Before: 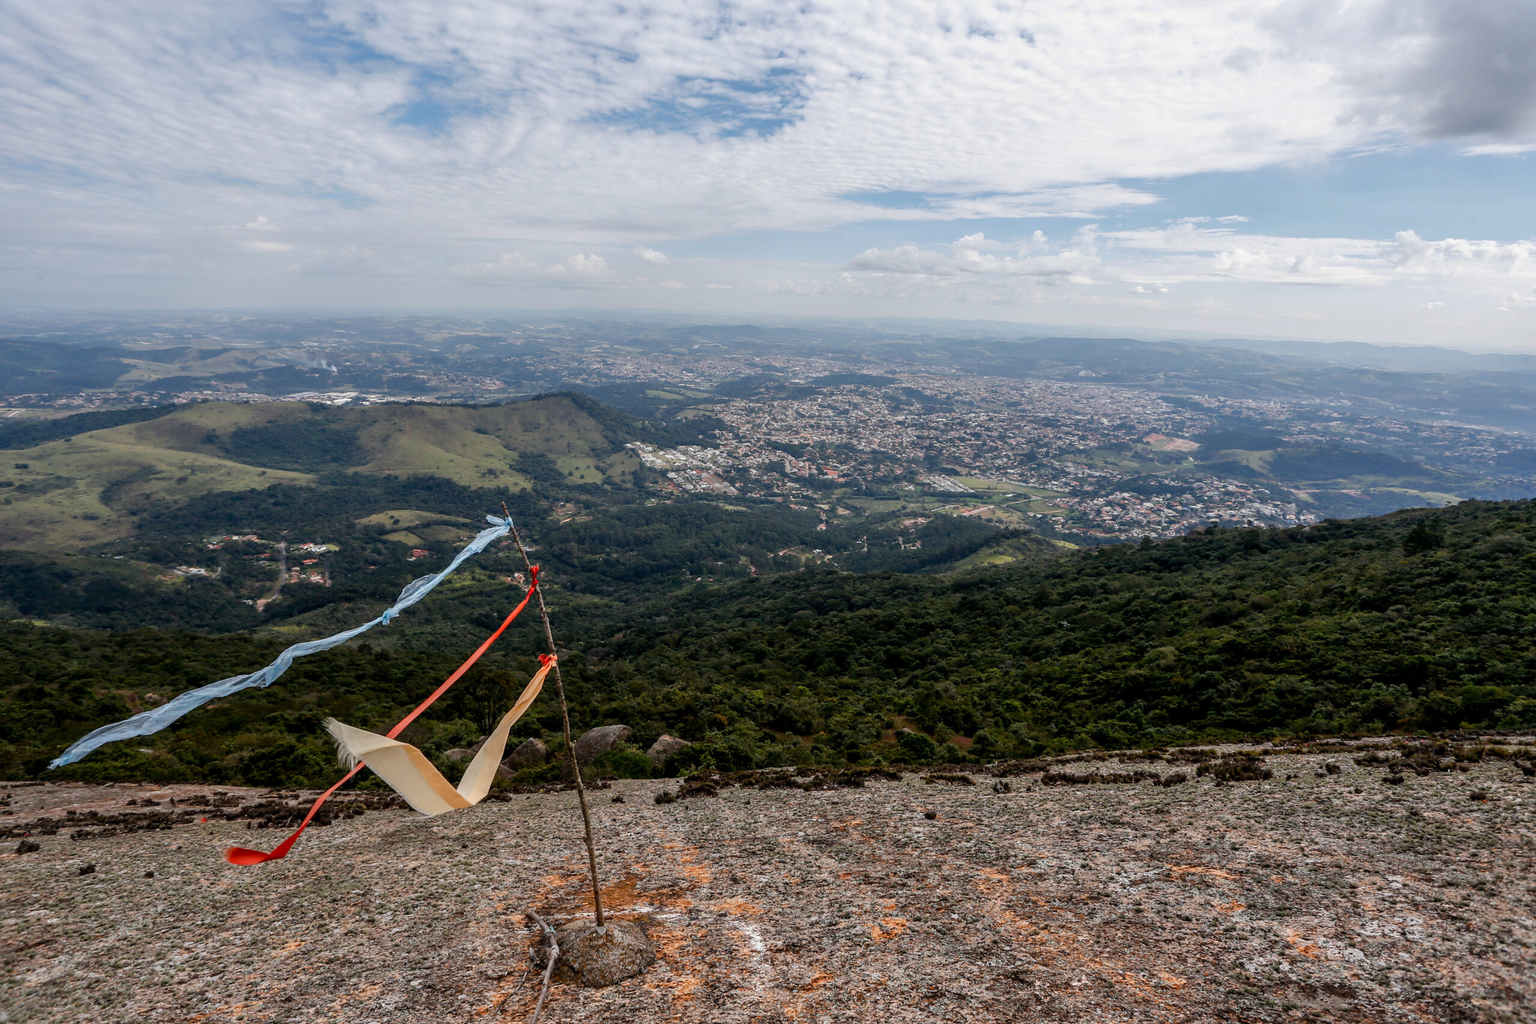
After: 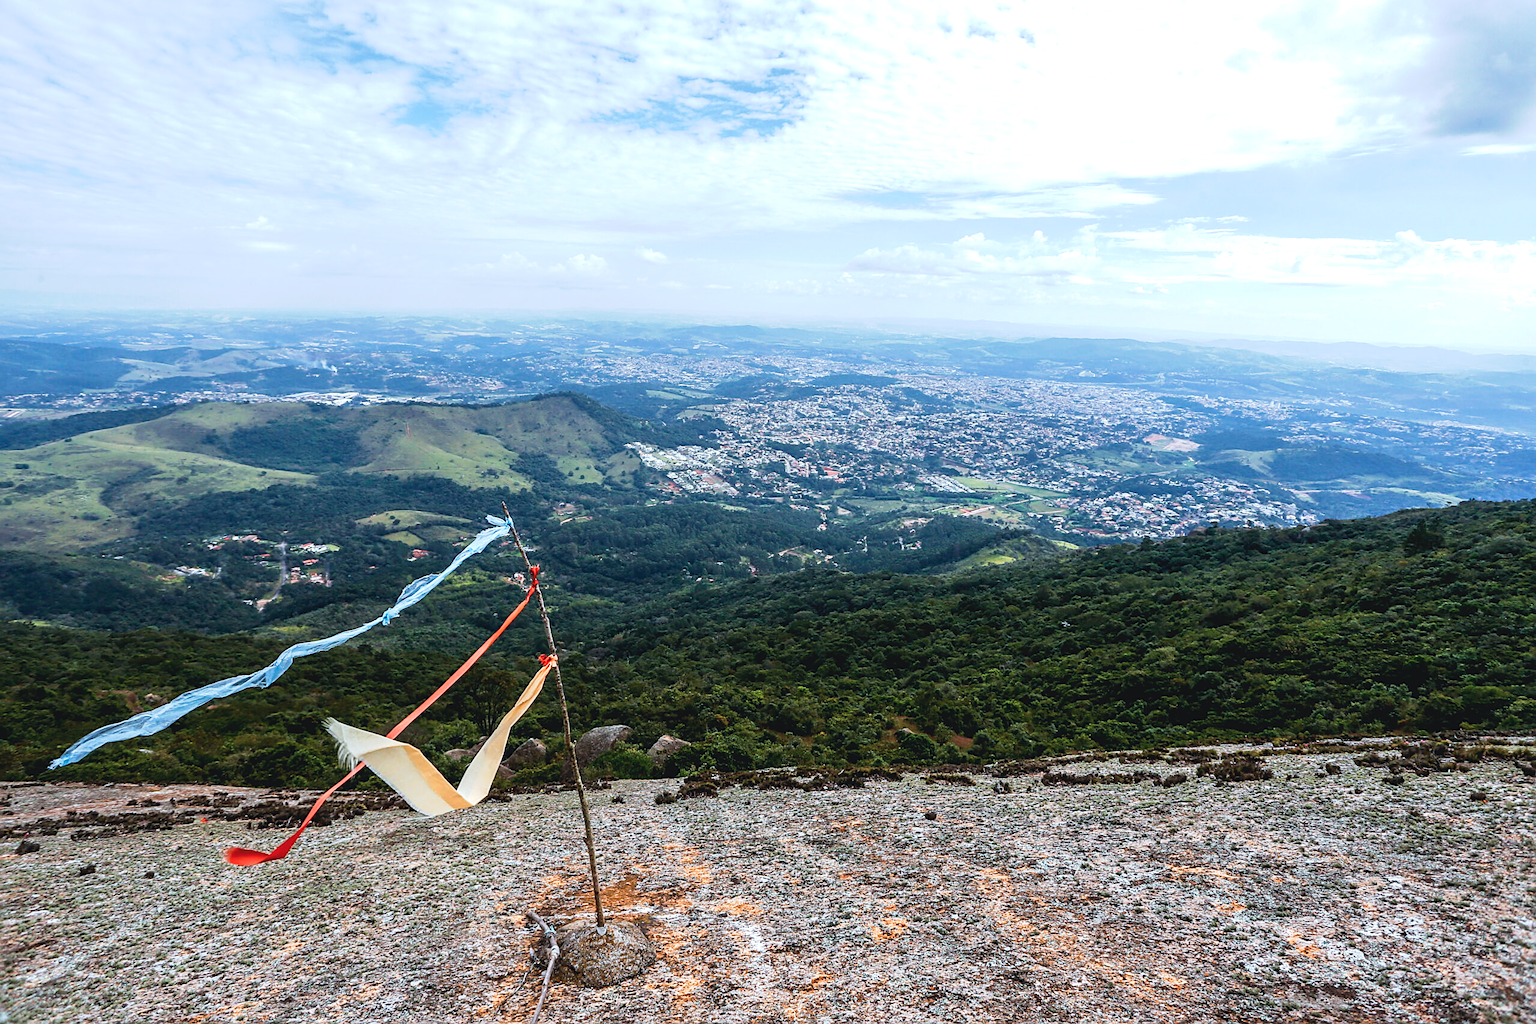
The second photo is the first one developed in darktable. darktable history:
tone curve: curves: ch0 [(0, 0) (0.003, 0.045) (0.011, 0.051) (0.025, 0.057) (0.044, 0.074) (0.069, 0.096) (0.1, 0.125) (0.136, 0.16) (0.177, 0.201) (0.224, 0.242) (0.277, 0.299) (0.335, 0.362) (0.399, 0.432) (0.468, 0.512) (0.543, 0.601) (0.623, 0.691) (0.709, 0.786) (0.801, 0.876) (0.898, 0.927) (1, 1)], preserve colors none
velvia: on, module defaults
sharpen: on, module defaults
exposure: black level correction -0.002, exposure 0.54 EV, compensate highlight preservation false
color calibration: illuminant Planckian (black body), x 0.375, y 0.373, temperature 4117 K
